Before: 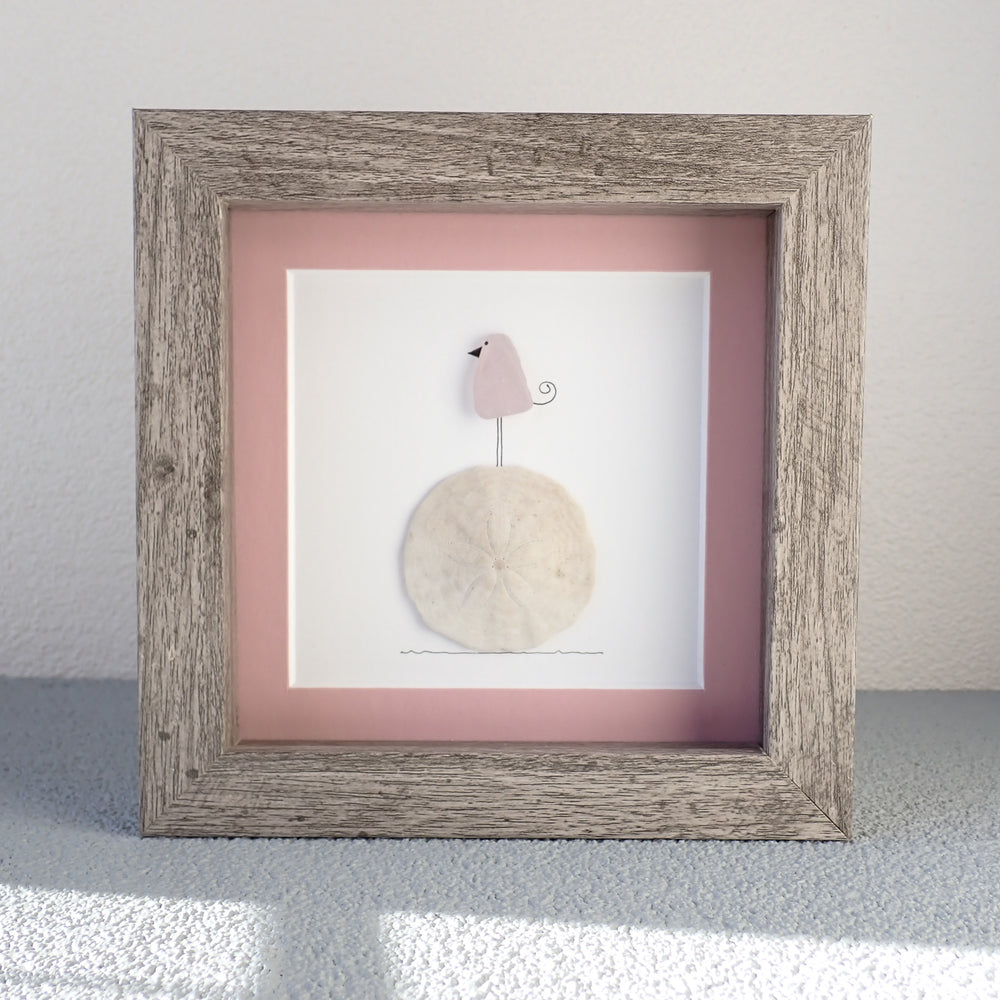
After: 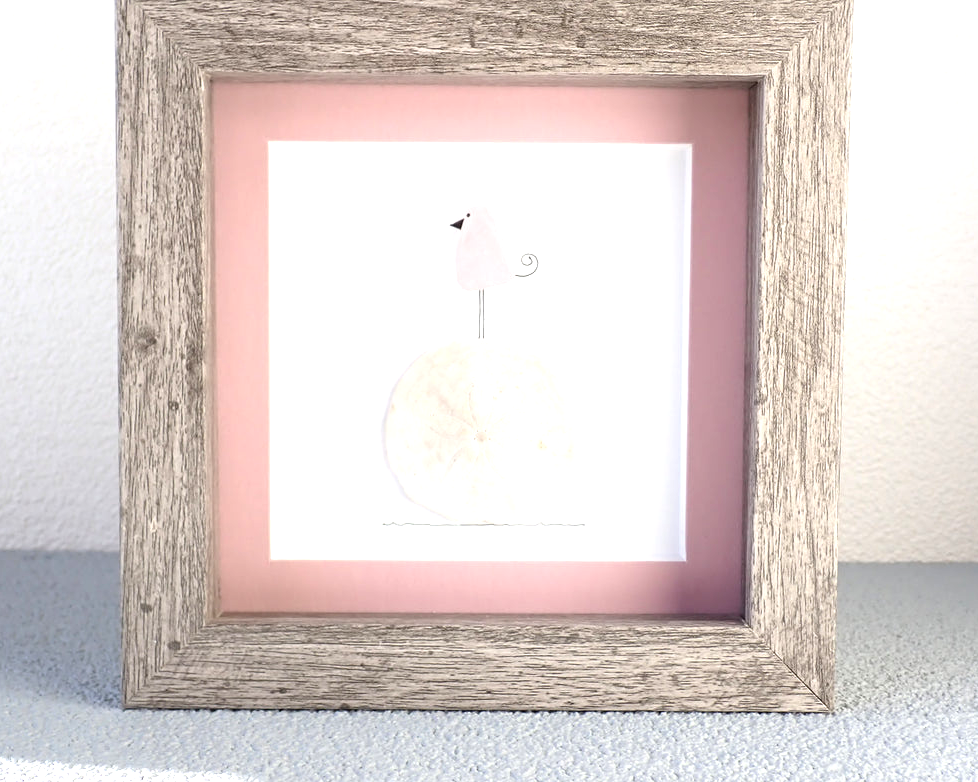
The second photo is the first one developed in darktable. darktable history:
exposure: exposure 0.827 EV, compensate highlight preservation false
crop and rotate: left 1.808%, top 12.854%, right 0.312%, bottom 8.924%
